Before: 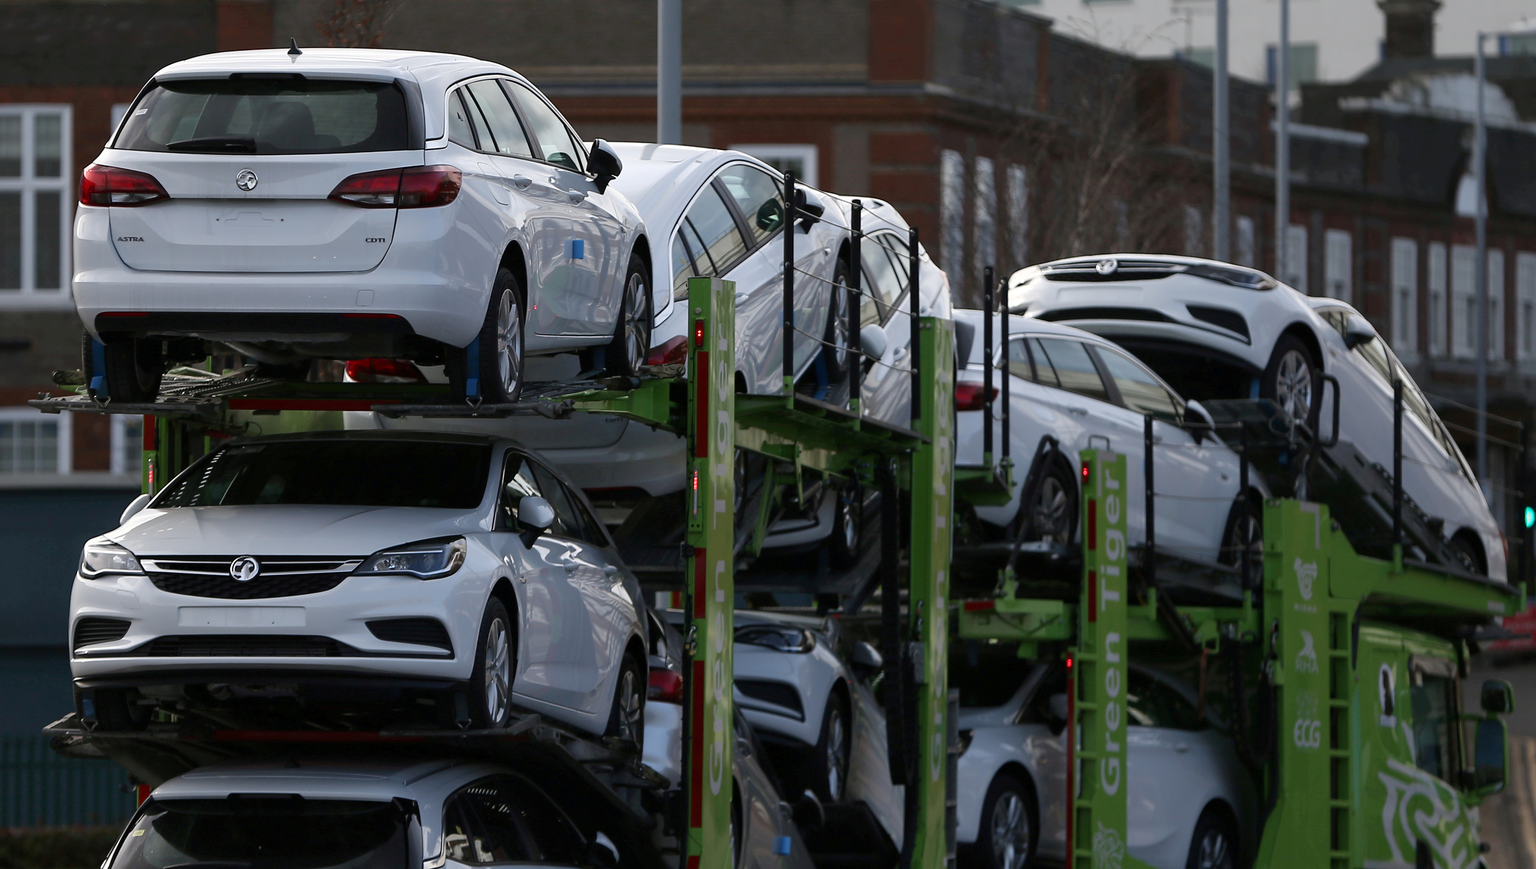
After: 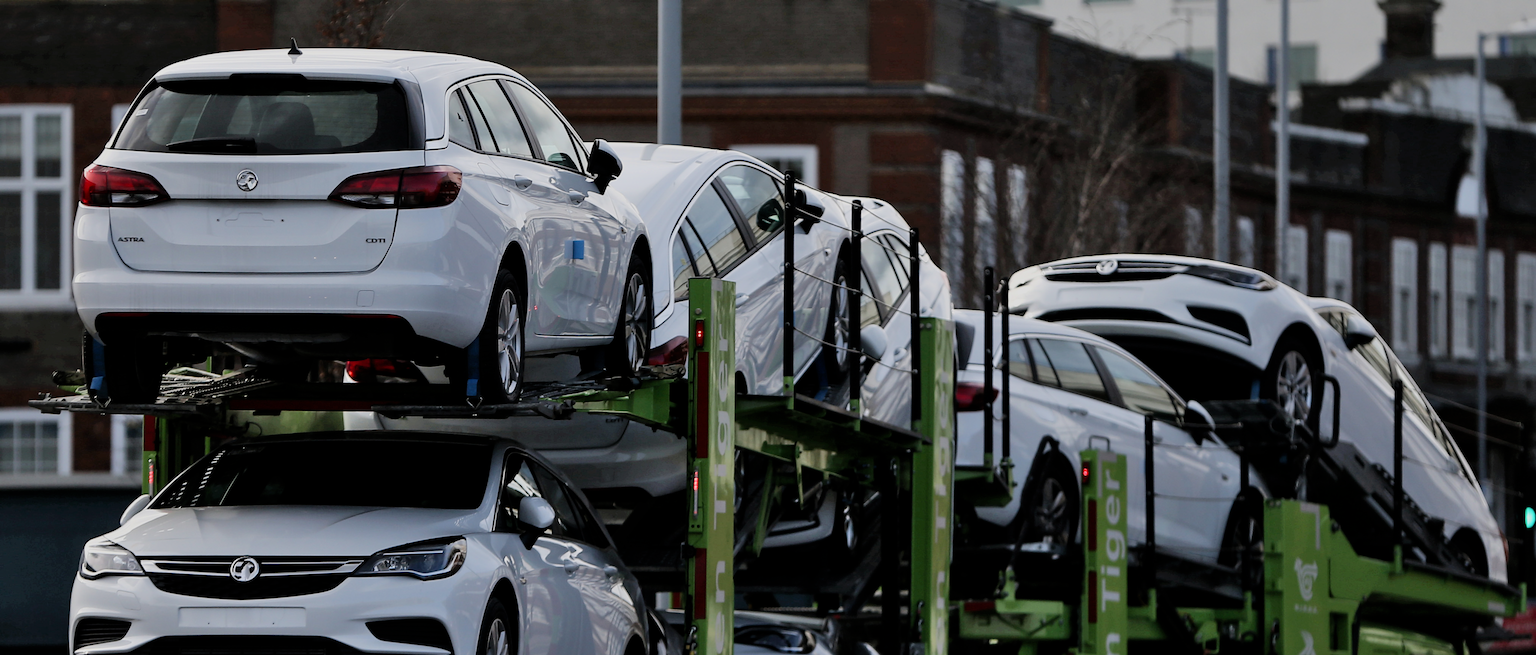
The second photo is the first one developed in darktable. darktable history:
crop: bottom 24.584%
shadows and highlights: shadows 36.91, highlights -26.61, soften with gaussian
contrast brightness saturation: contrast 0.078, saturation 0.024
filmic rgb: middle gray luminance 28.92%, black relative exposure -10.28 EV, white relative exposure 5.48 EV, target black luminance 0%, hardness 3.96, latitude 2.6%, contrast 1.124, highlights saturation mix 3.6%, shadows ↔ highlights balance 15.31%
